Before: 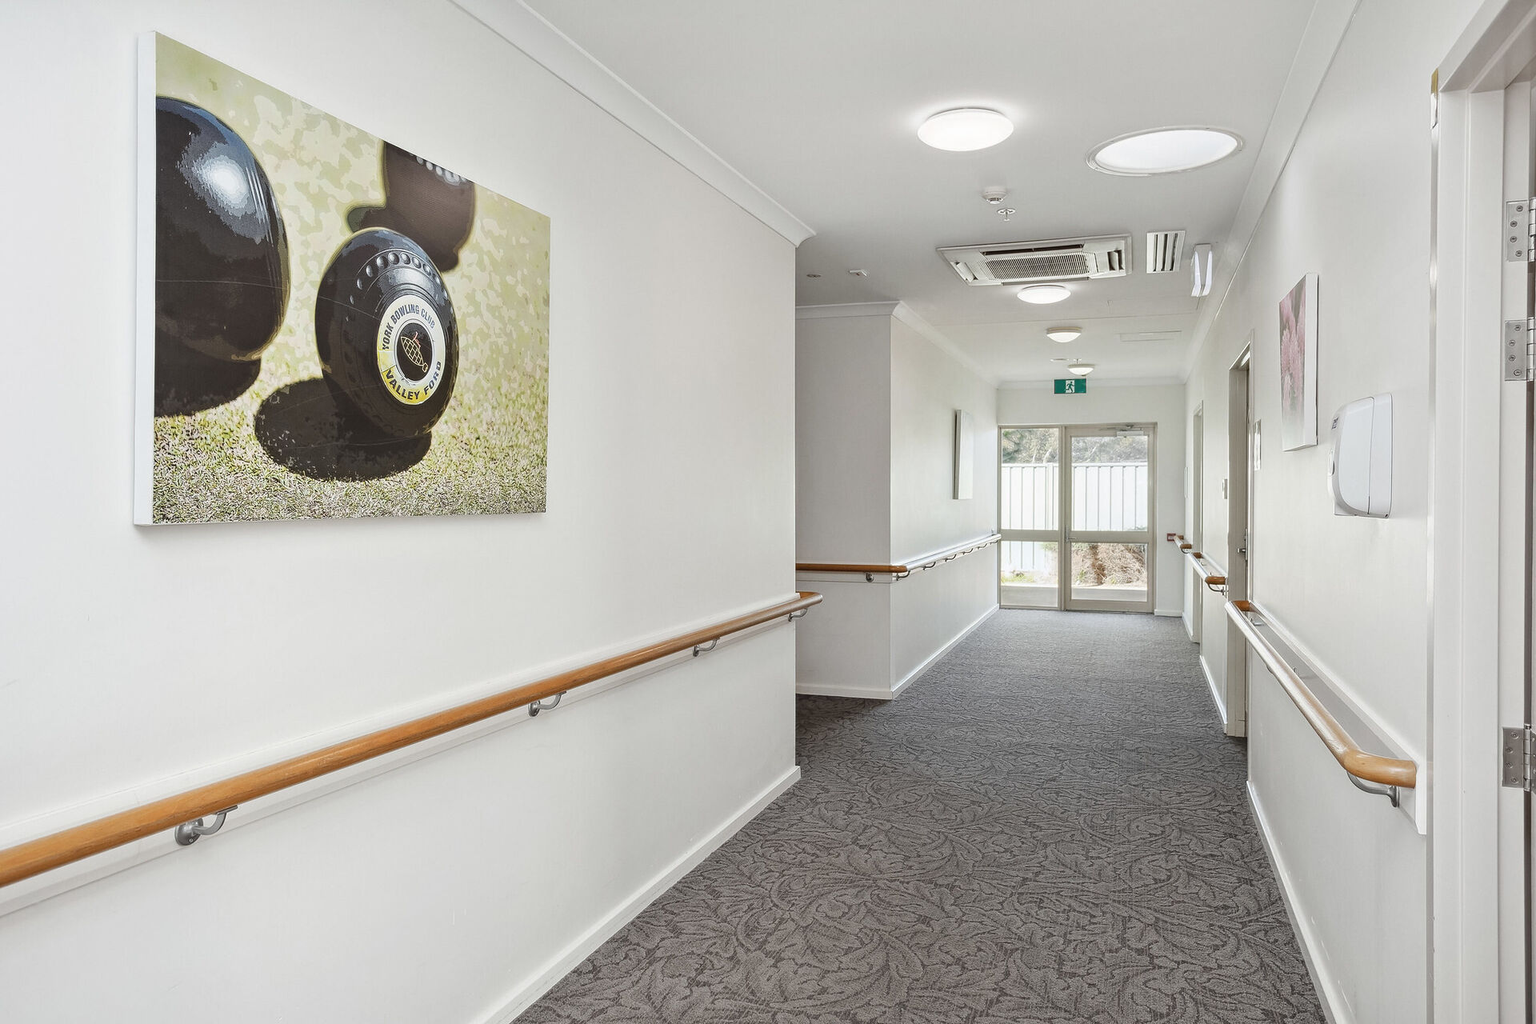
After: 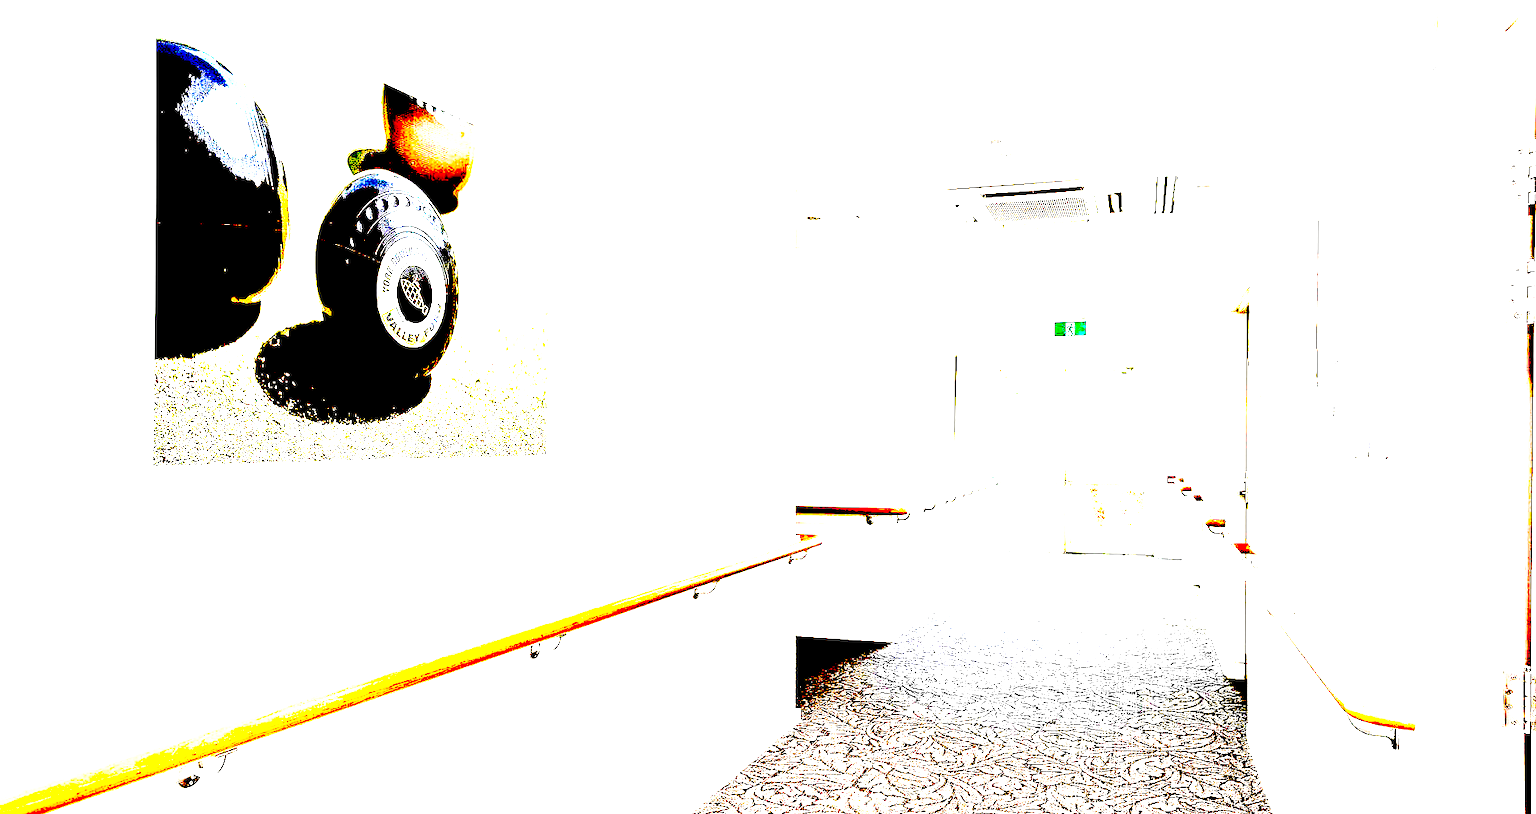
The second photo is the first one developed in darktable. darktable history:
base curve: curves: ch0 [(0, 0) (0.028, 0.03) (0.121, 0.232) (0.46, 0.748) (0.859, 0.968) (1, 1)], preserve colors none
crop and rotate: top 5.649%, bottom 14.775%
exposure: black level correction 0.099, exposure 2.97 EV, compensate highlight preservation false
